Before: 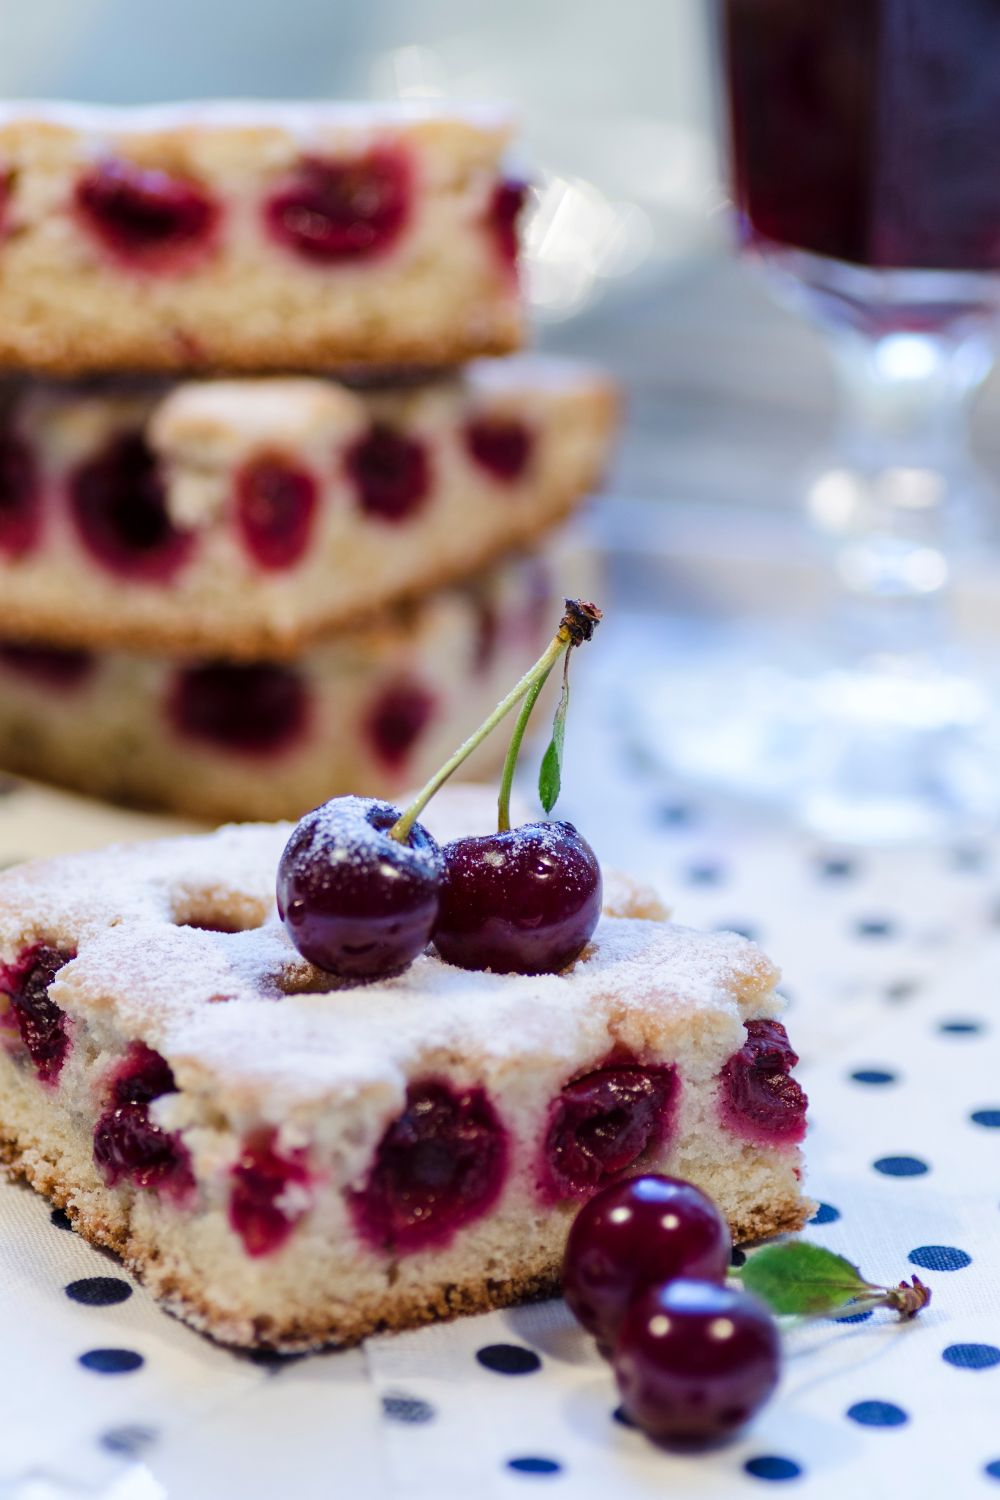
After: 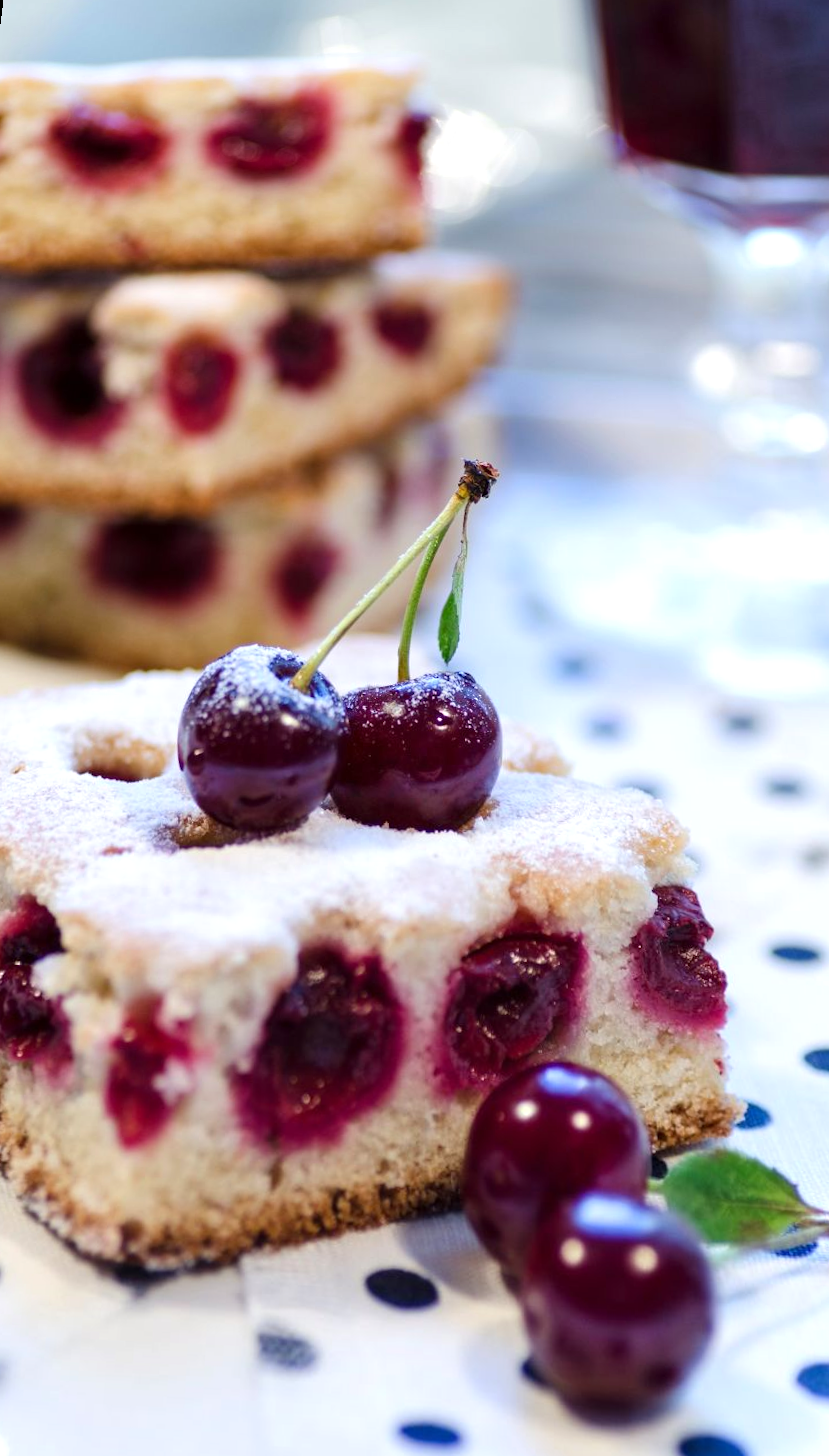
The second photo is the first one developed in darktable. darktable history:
exposure: exposure 0.3 EV, compensate highlight preservation false
white balance: emerald 1
rotate and perspective: rotation 0.72°, lens shift (vertical) -0.352, lens shift (horizontal) -0.051, crop left 0.152, crop right 0.859, crop top 0.019, crop bottom 0.964
